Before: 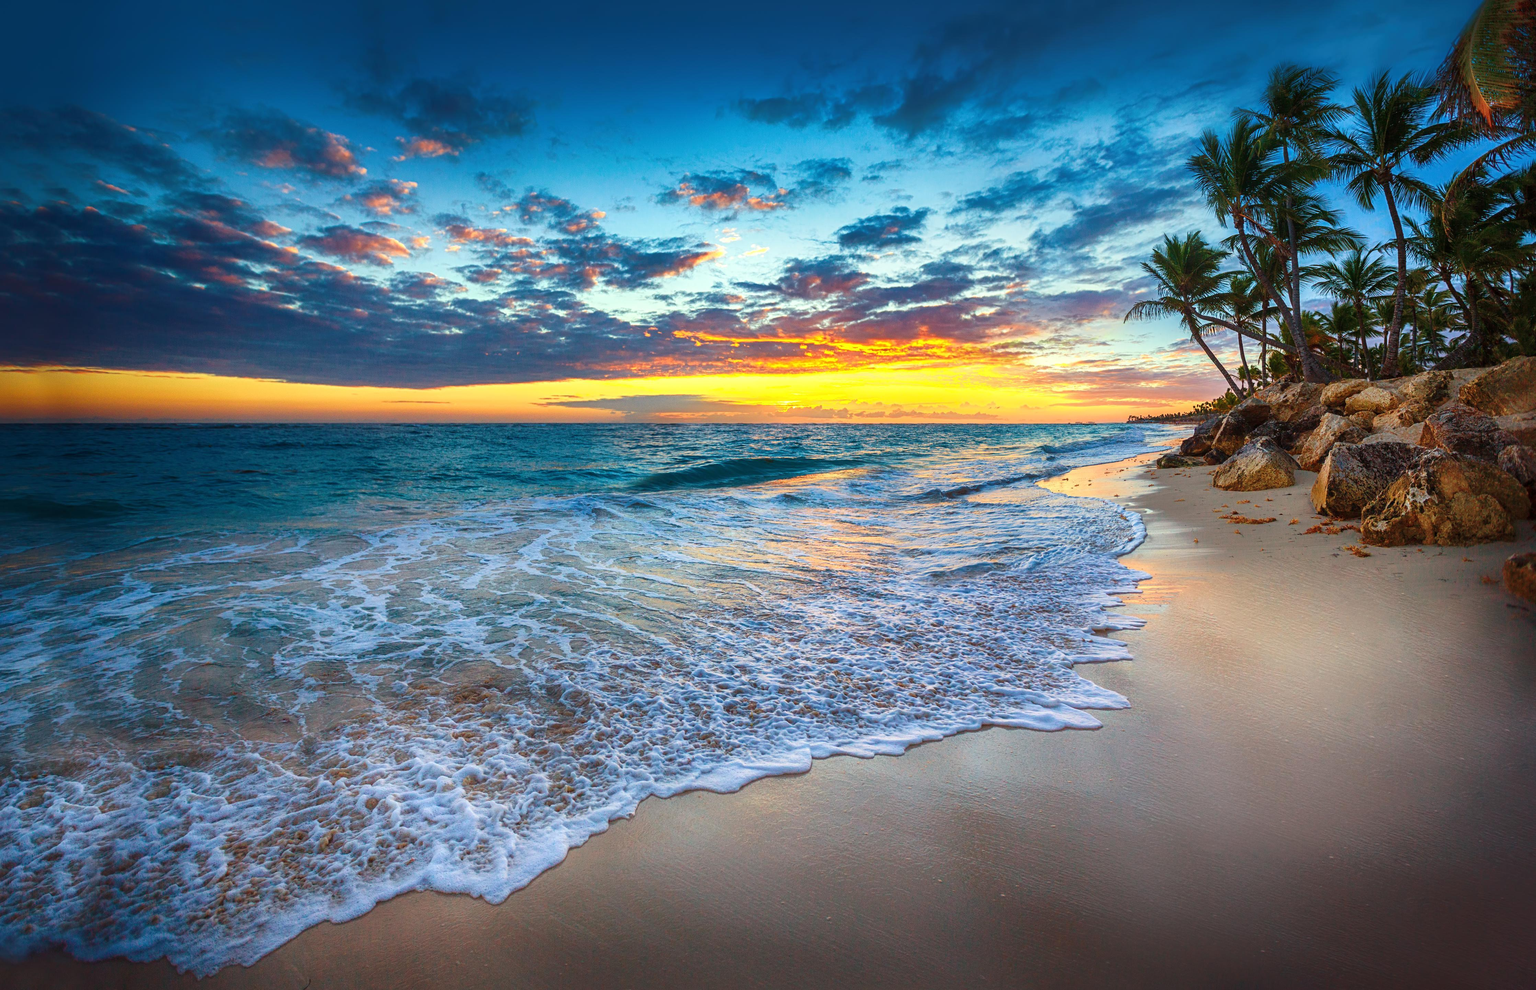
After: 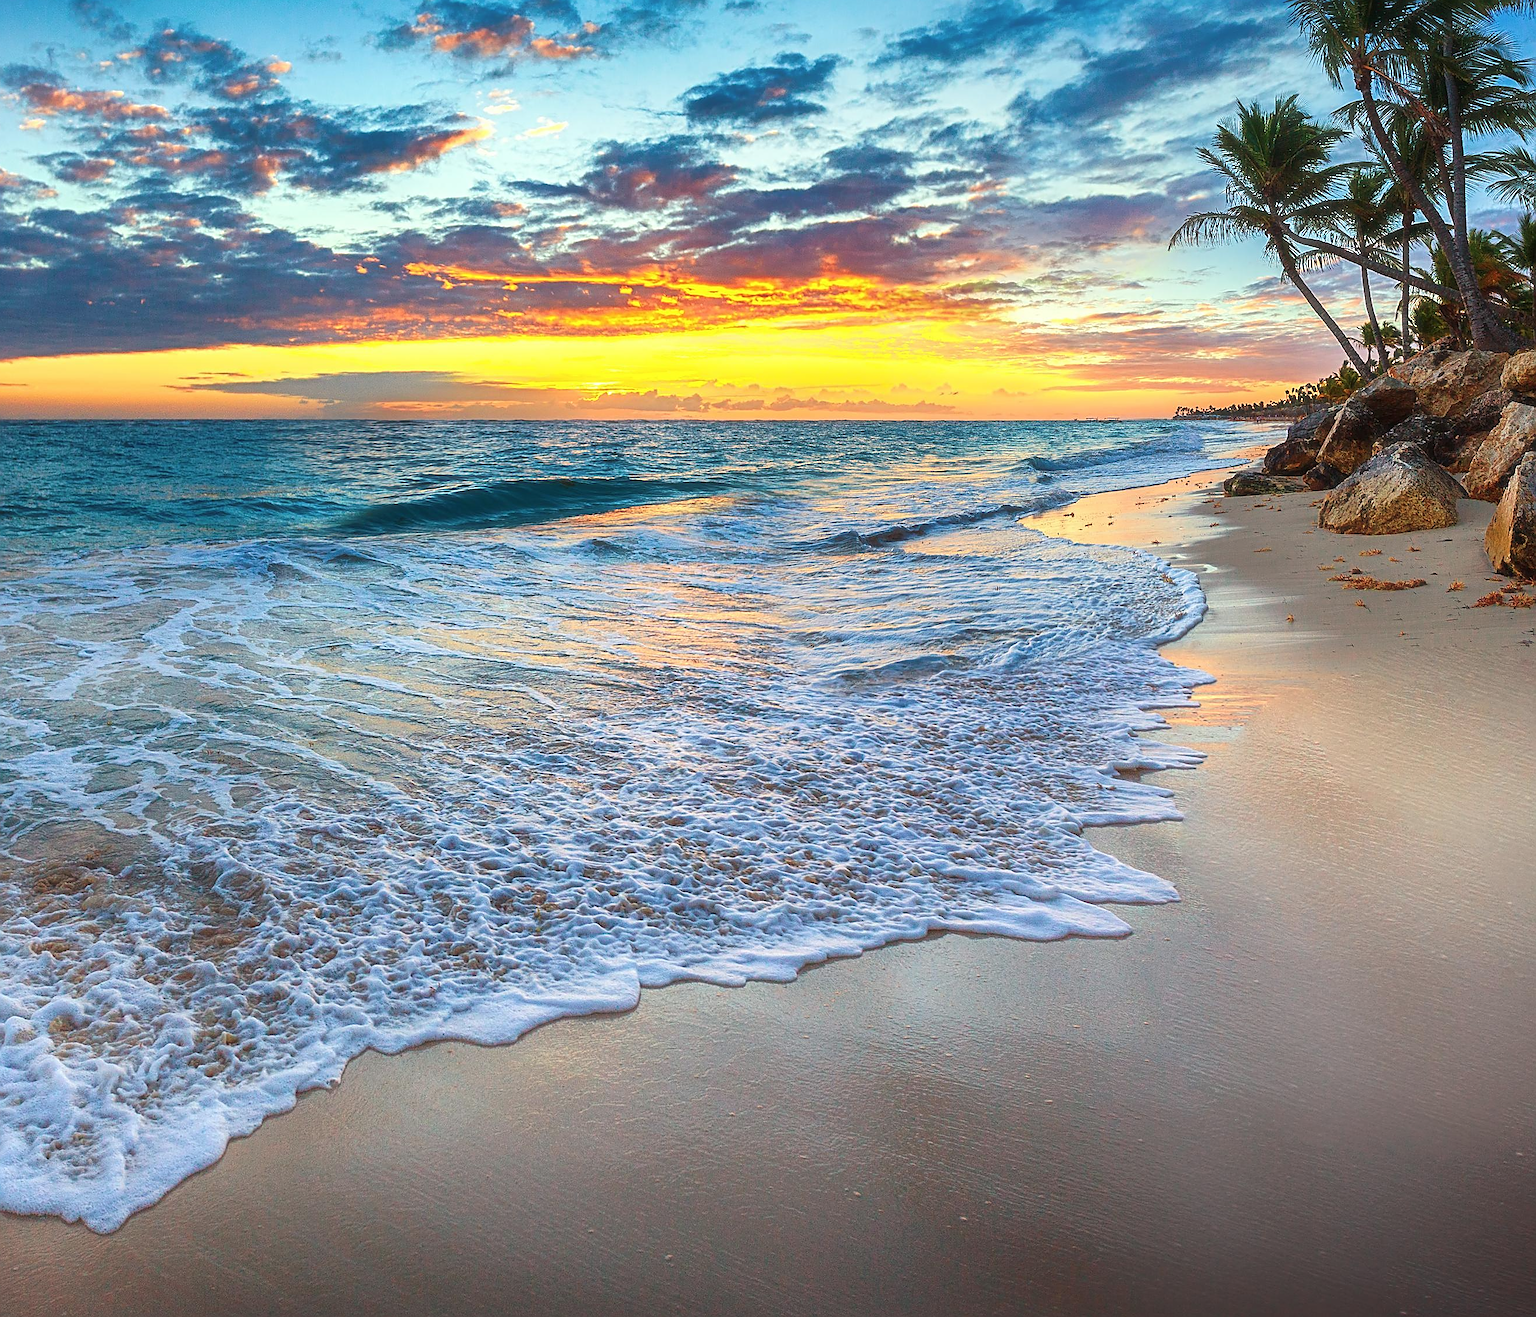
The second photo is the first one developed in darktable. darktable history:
haze removal: strength -0.1, adaptive false
sharpen: radius 1.4, amount 1.25, threshold 0.7
rotate and perspective: automatic cropping original format, crop left 0, crop top 0
crop and rotate: left 28.256%, top 17.734%, right 12.656%, bottom 3.573%
